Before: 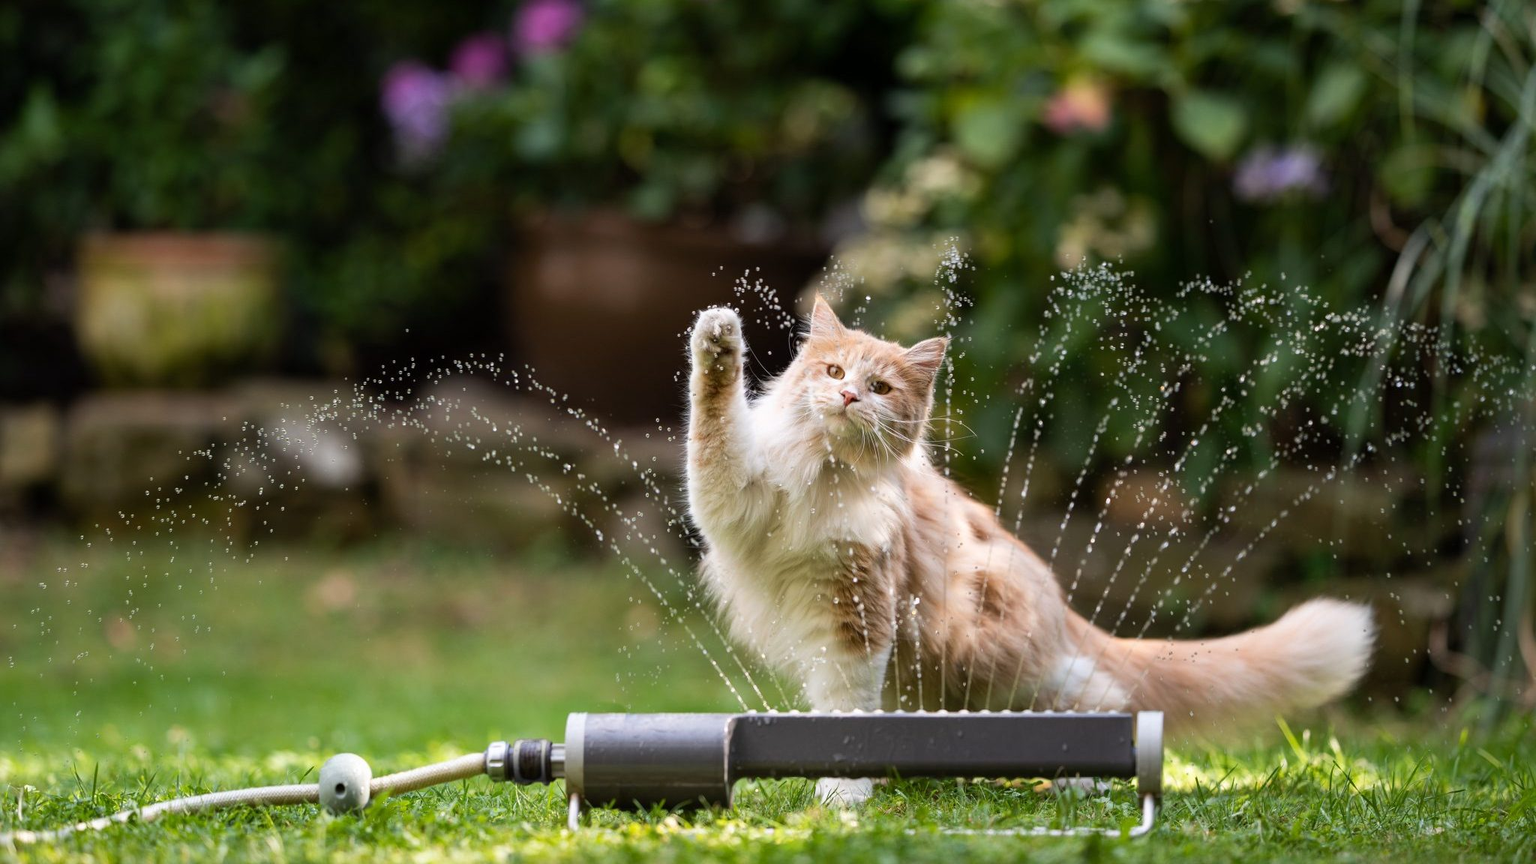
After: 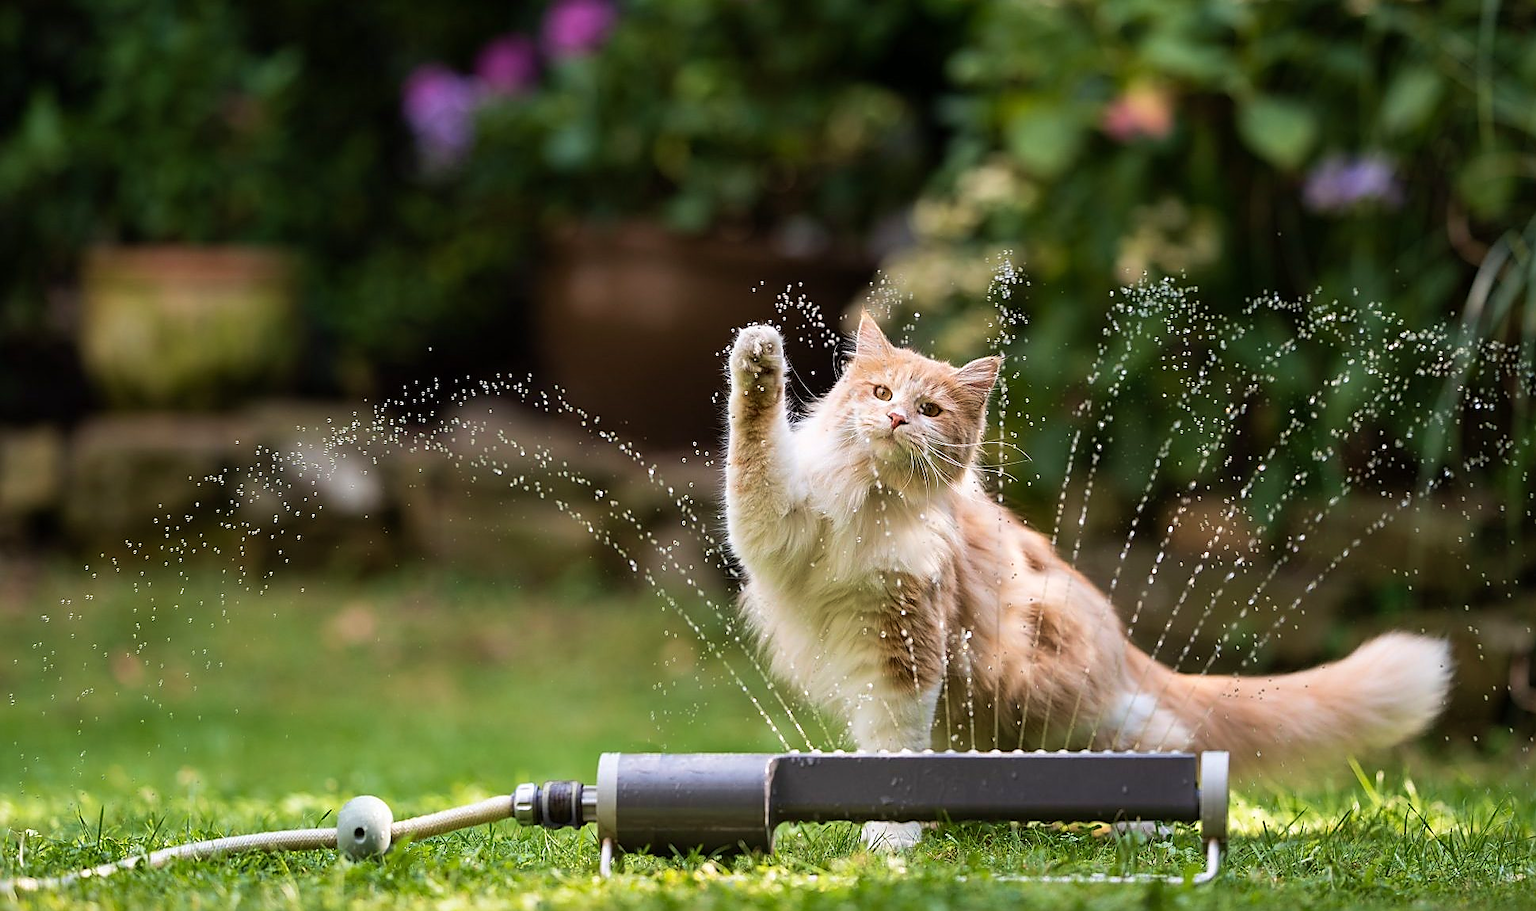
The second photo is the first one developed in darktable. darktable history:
velvia: on, module defaults
sharpen: radius 1.392, amount 1.267, threshold 0.767
crop and rotate: right 5.275%
